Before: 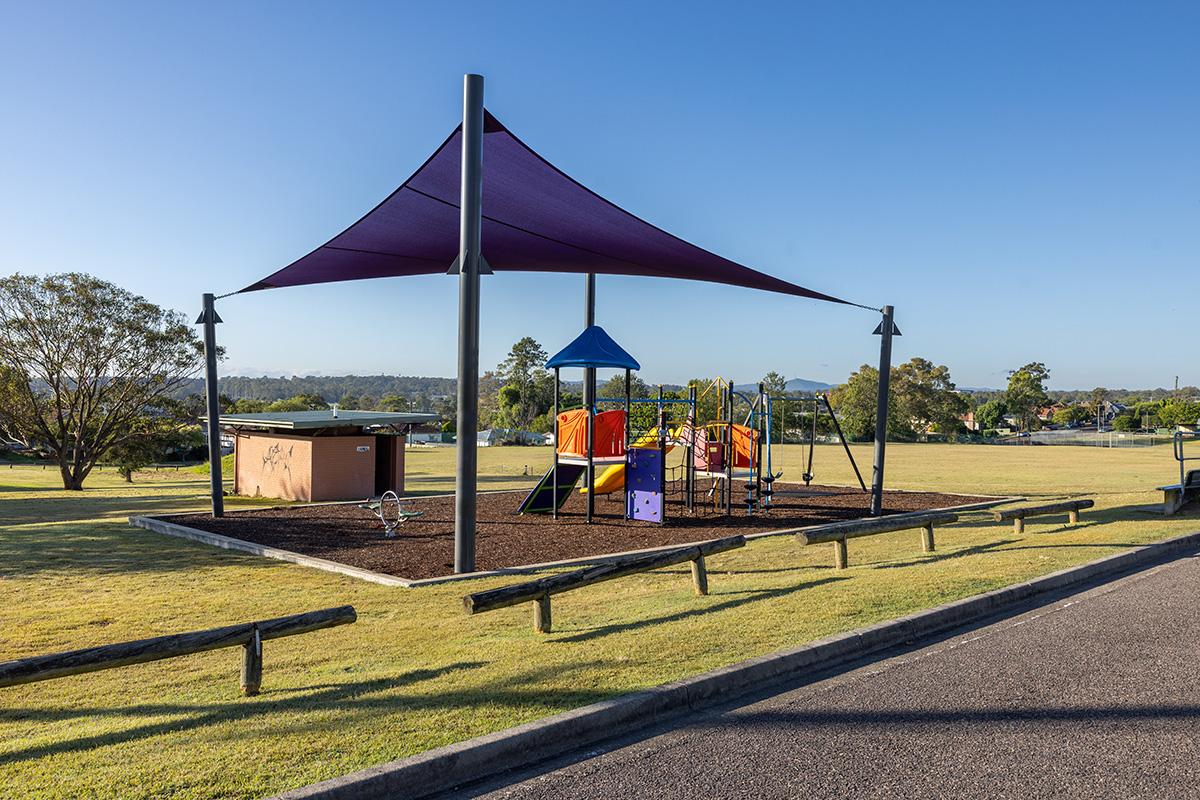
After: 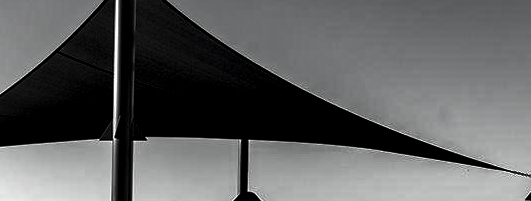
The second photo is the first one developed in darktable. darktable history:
tone equalizer: -8 EV -0.434 EV, -7 EV -0.388 EV, -6 EV -0.32 EV, -5 EV -0.246 EV, -3 EV 0.218 EV, -2 EV 0.344 EV, -1 EV 0.396 EV, +0 EV 0.421 EV
crop: left 28.935%, top 16.86%, right 26.801%, bottom 57.936%
contrast brightness saturation: contrast -0.033, brightness -0.593, saturation -0.985
haze removal: compatibility mode true, adaptive false
local contrast: mode bilateral grid, contrast 45, coarseness 70, detail 212%, midtone range 0.2
